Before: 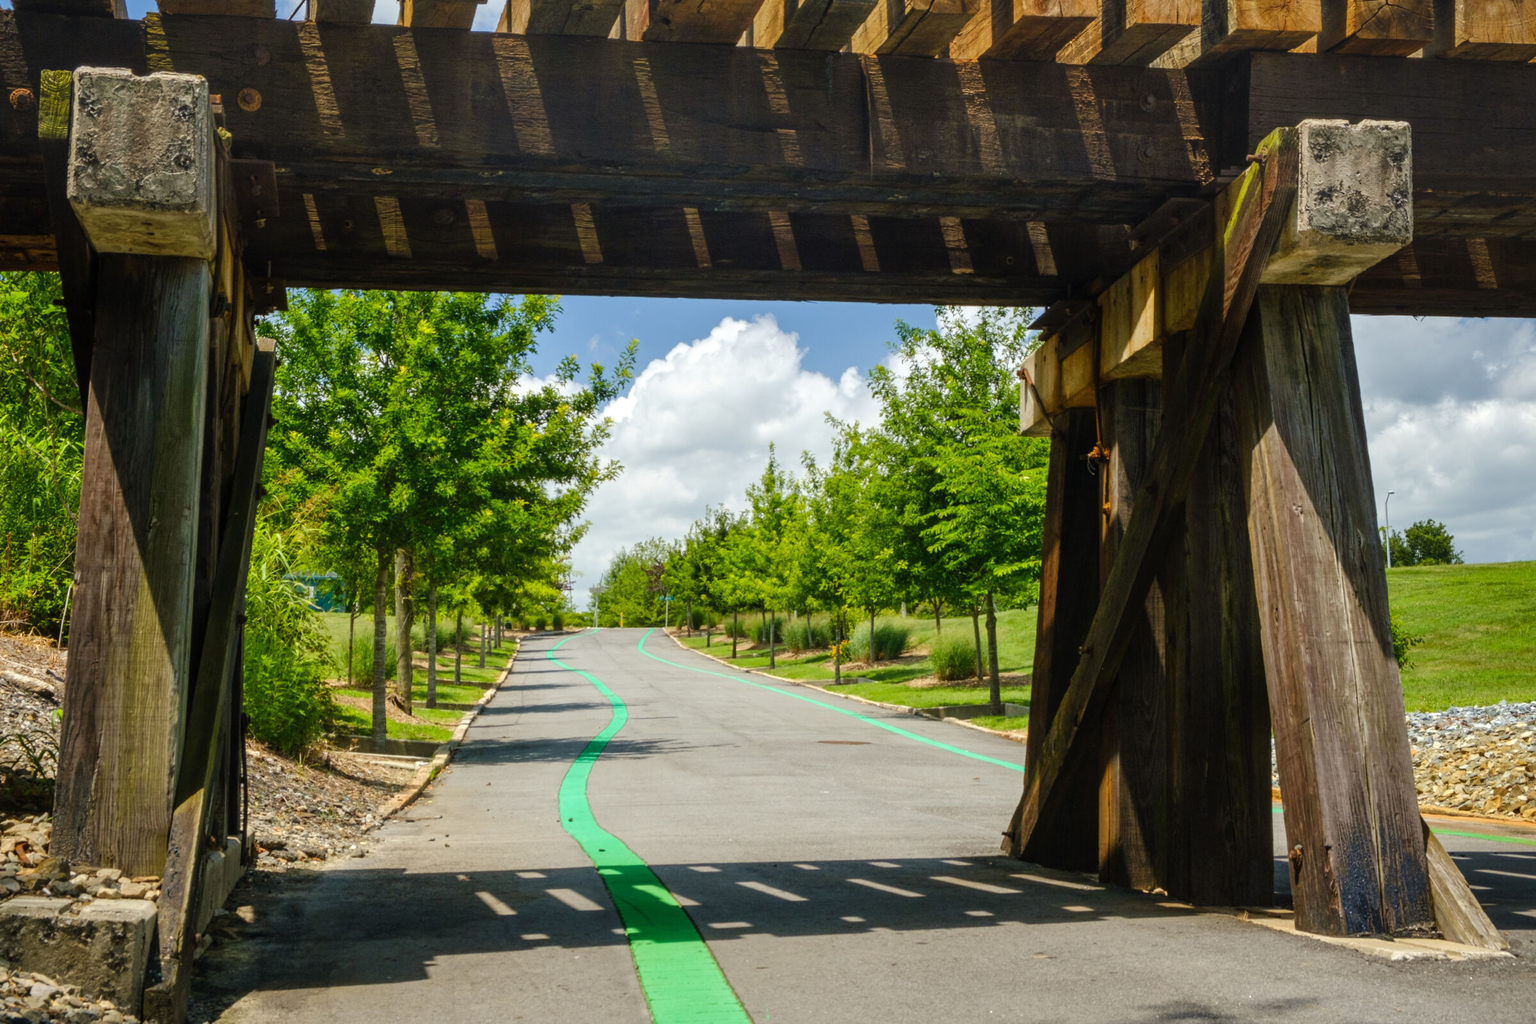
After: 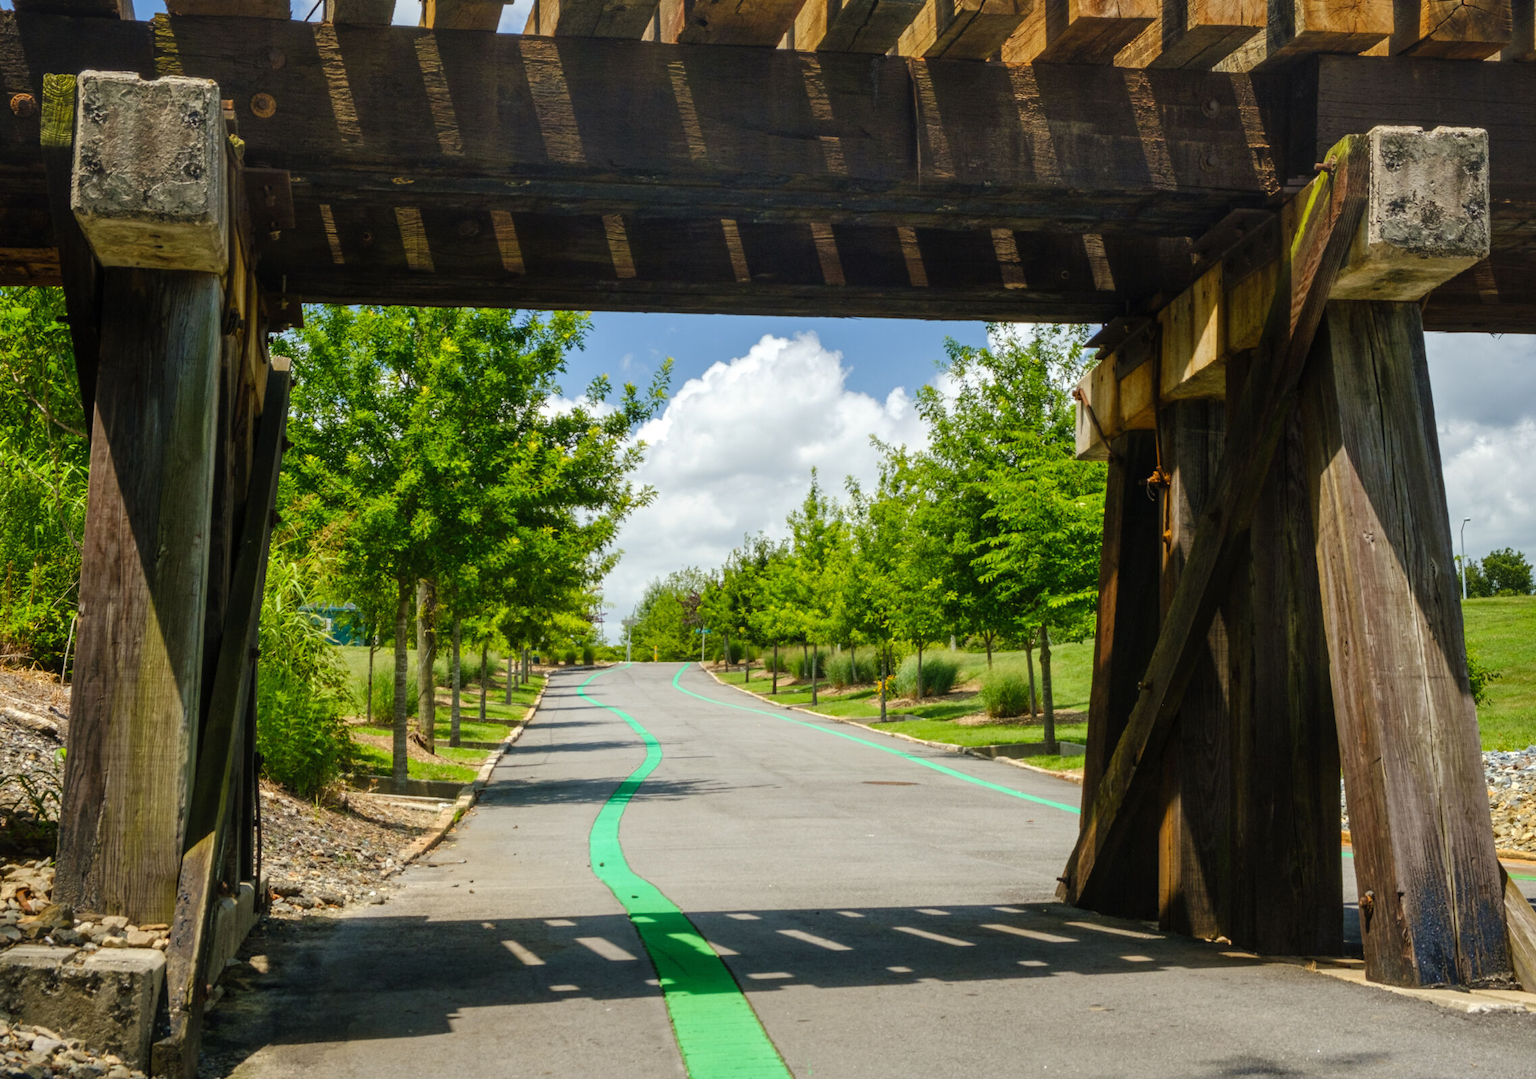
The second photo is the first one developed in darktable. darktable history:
crop and rotate: left 0%, right 5.149%
